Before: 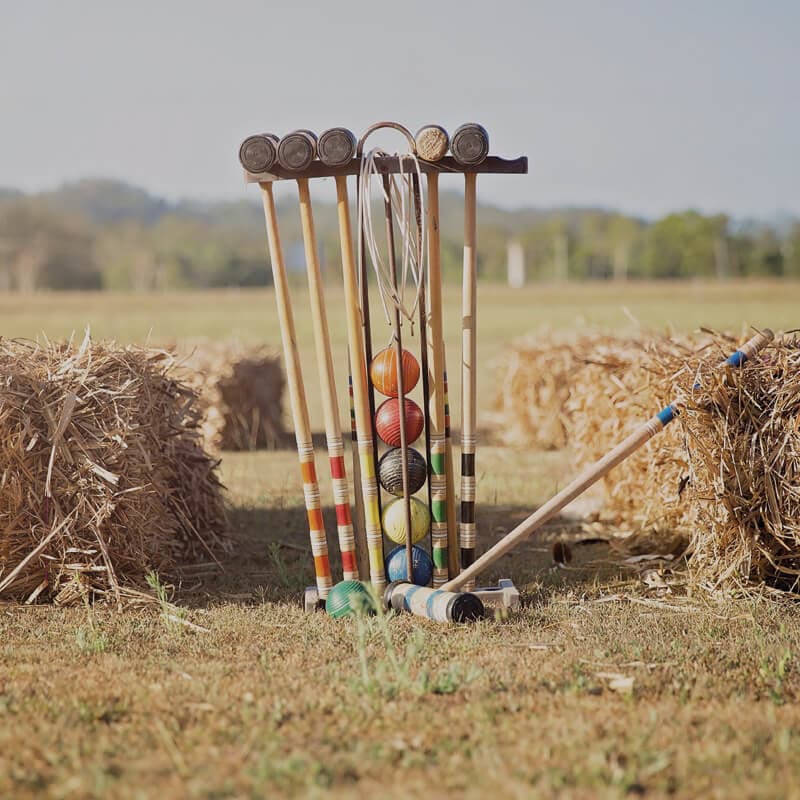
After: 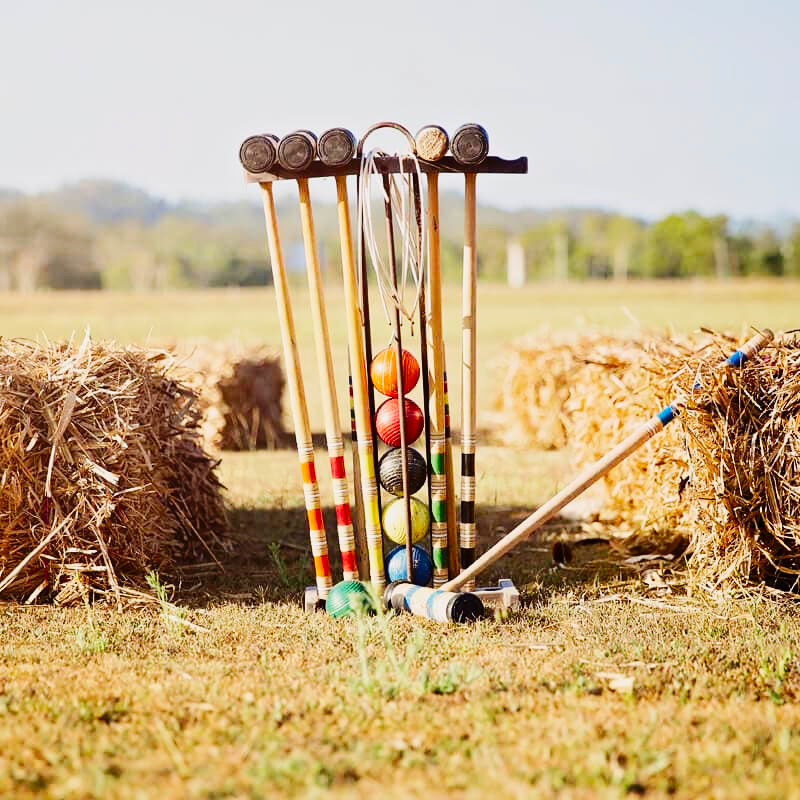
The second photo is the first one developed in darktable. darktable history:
contrast brightness saturation: contrast 0.179, saturation 0.308
base curve: curves: ch0 [(0, 0) (0.036, 0.025) (0.121, 0.166) (0.206, 0.329) (0.605, 0.79) (1, 1)], preserve colors none
